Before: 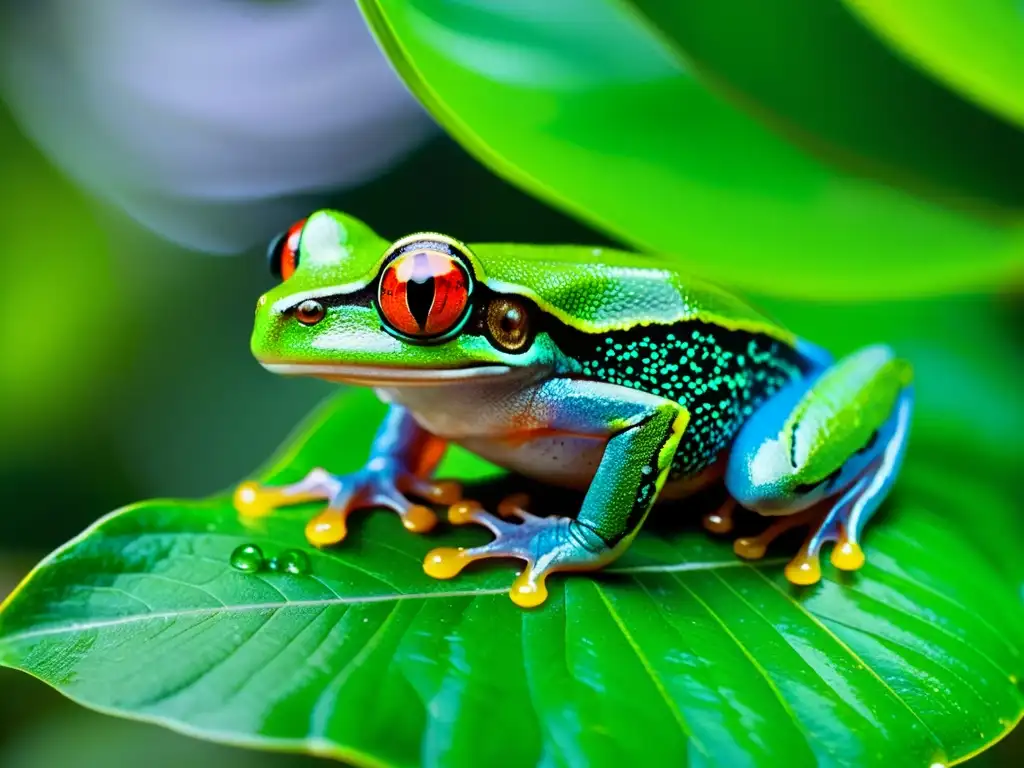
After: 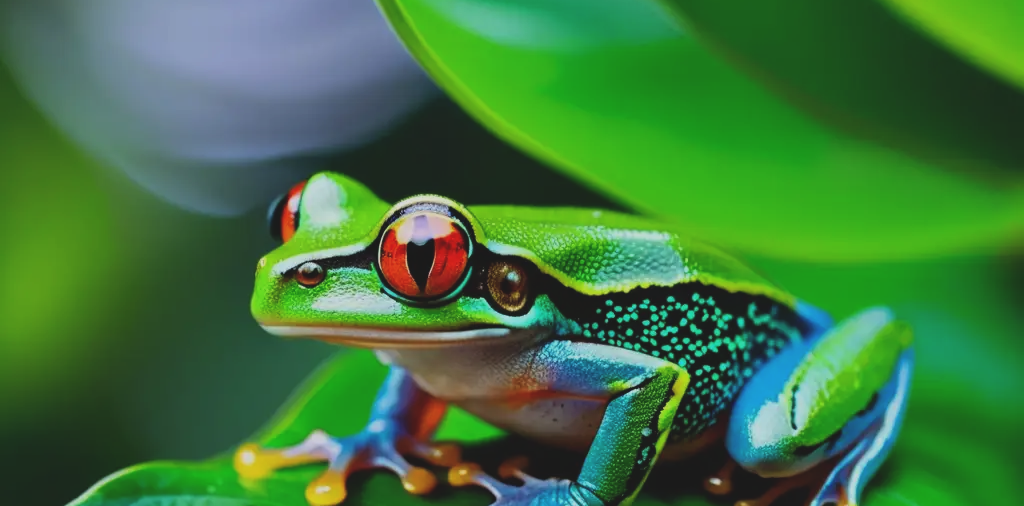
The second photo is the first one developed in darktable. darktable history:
exposure: black level correction -0.015, exposure -0.515 EV, compensate highlight preservation false
crop and rotate: top 4.958%, bottom 29.152%
